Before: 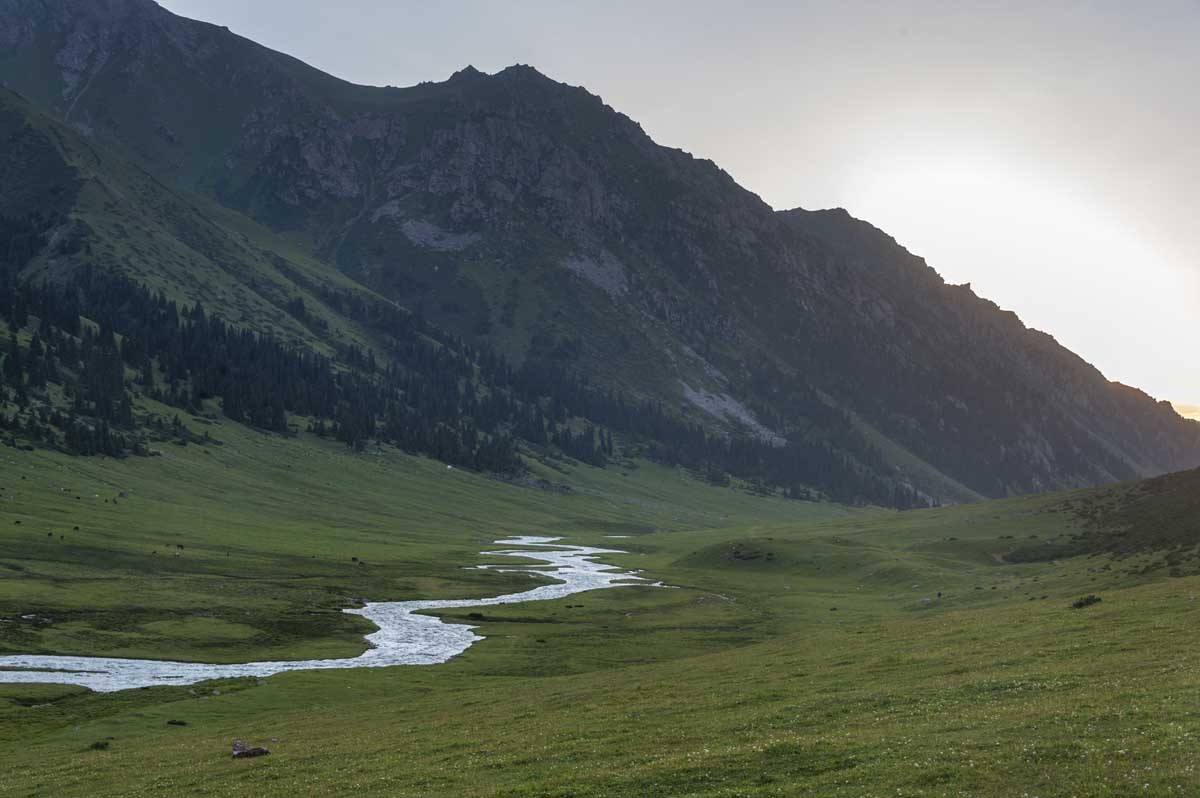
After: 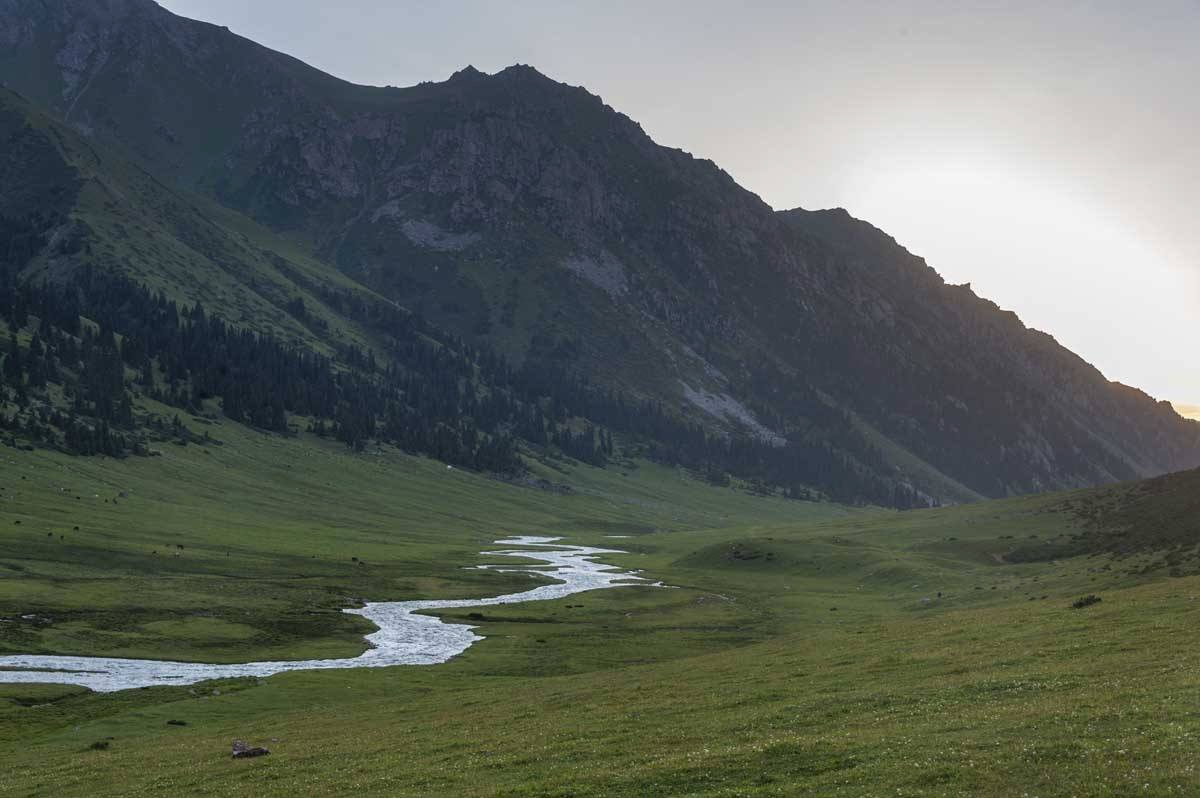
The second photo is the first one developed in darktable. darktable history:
exposure: exposure -0.067 EV, compensate highlight preservation false
